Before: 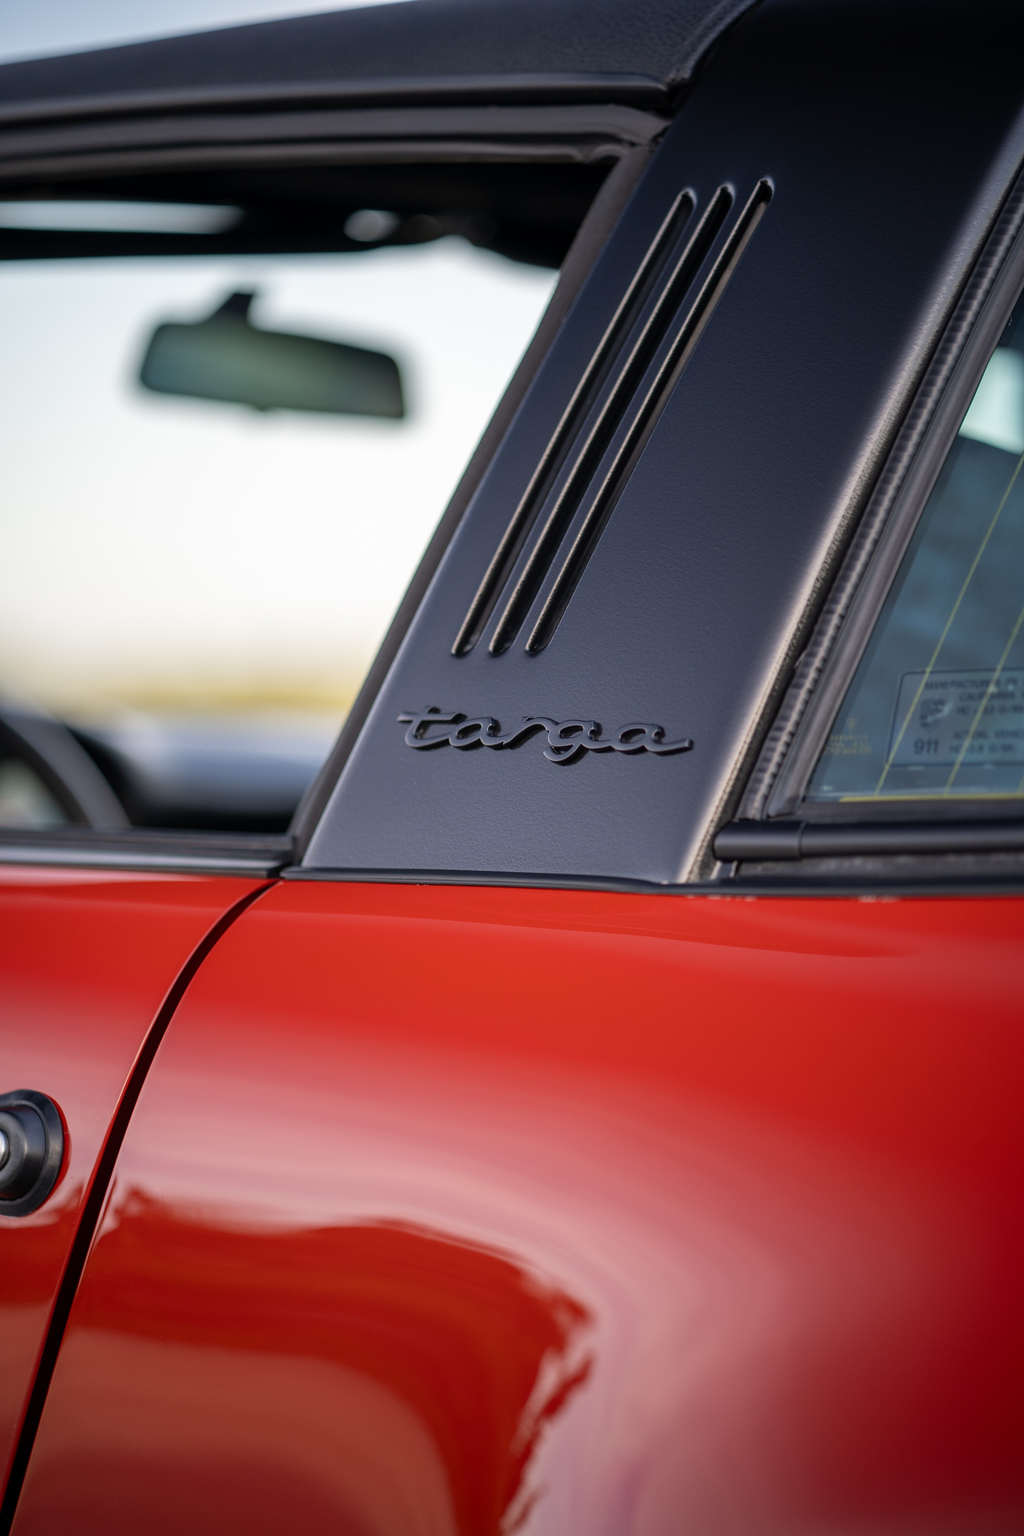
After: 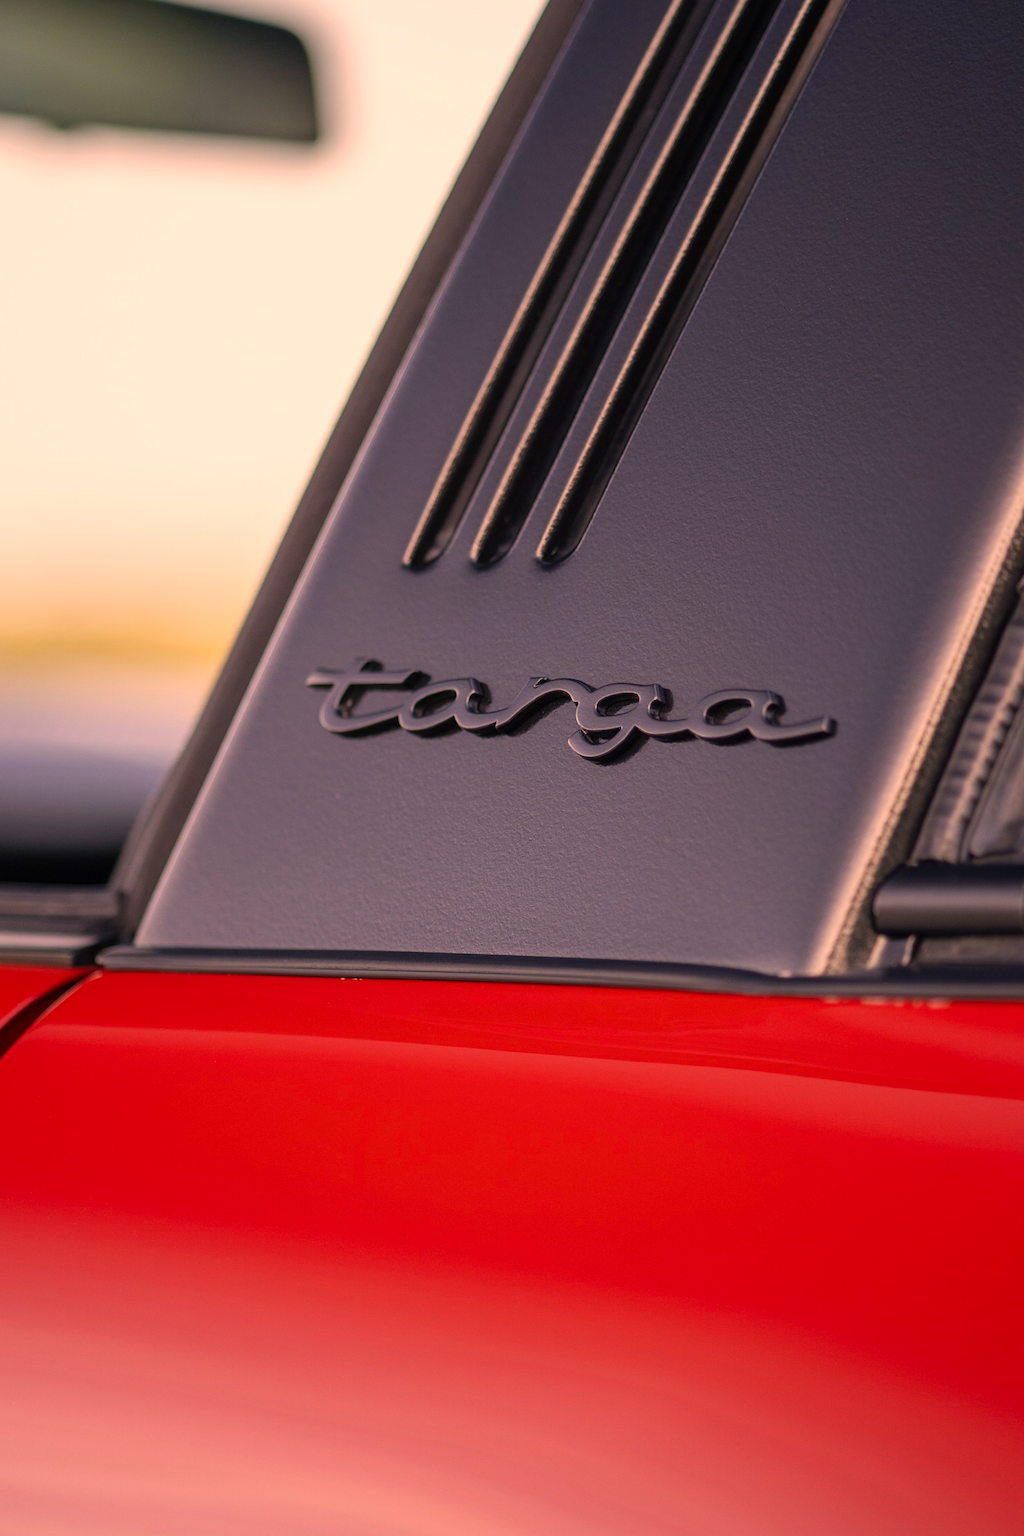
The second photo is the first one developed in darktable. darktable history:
crop and rotate: left 22.13%, top 22.054%, right 22.026%, bottom 22.102%
color correction: highlights a* 21.88, highlights b* 22.25
